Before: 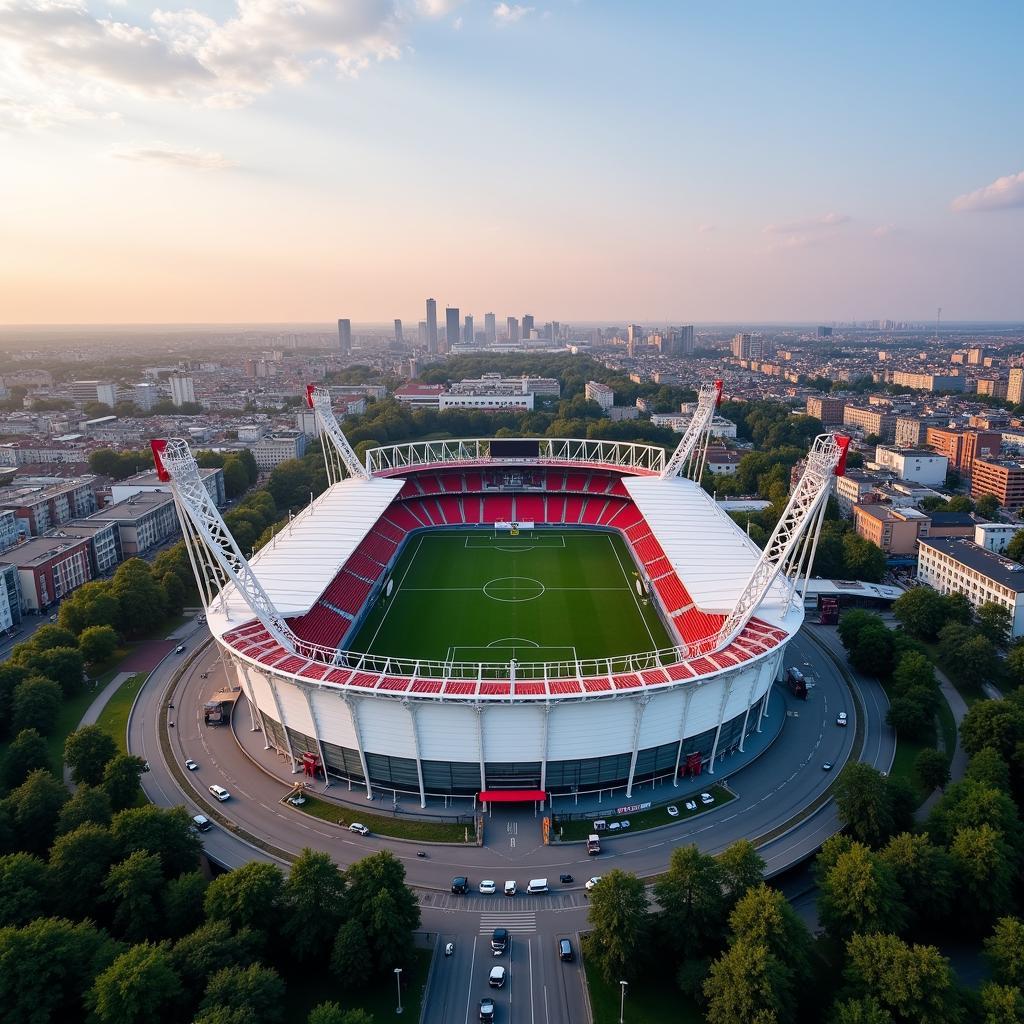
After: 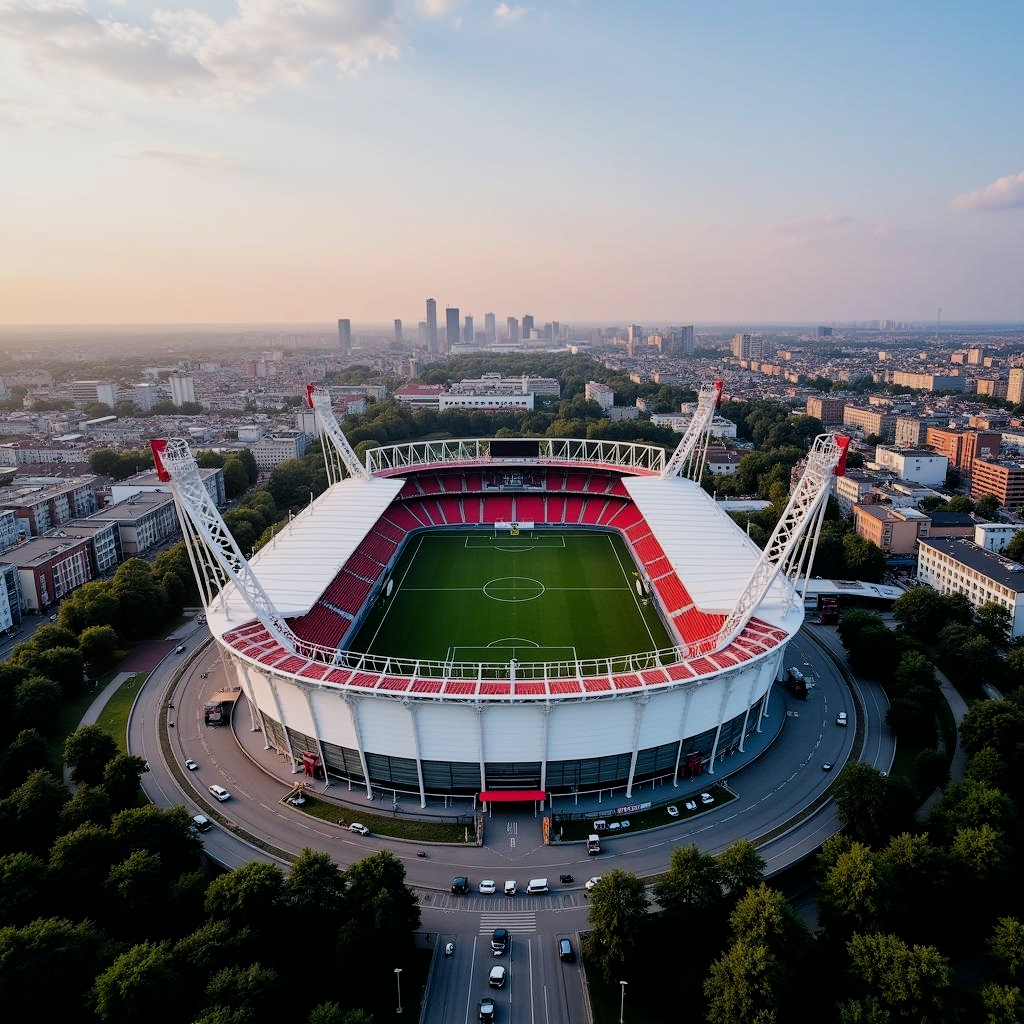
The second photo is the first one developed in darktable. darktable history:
filmic rgb: black relative exposure -8 EV, white relative exposure 4.06 EV, hardness 4.2, latitude 49.08%, contrast 1.101
